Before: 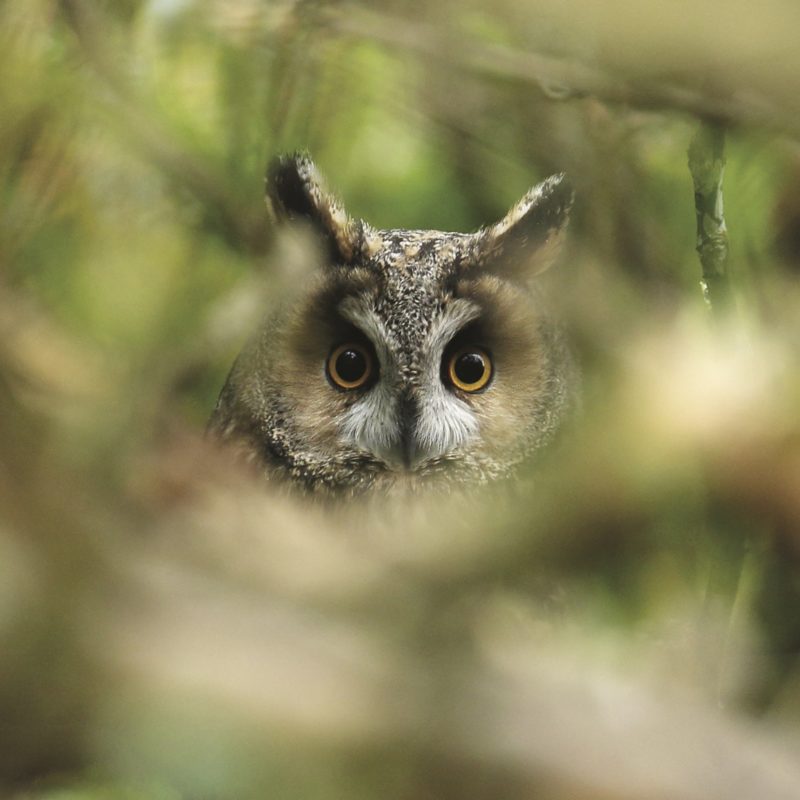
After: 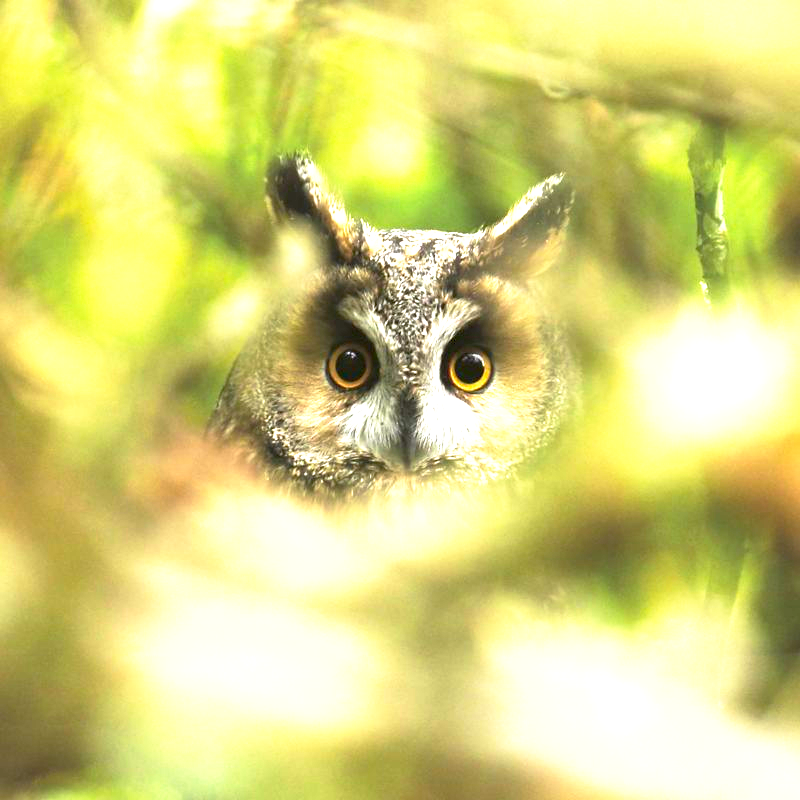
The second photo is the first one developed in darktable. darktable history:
base curve: curves: ch0 [(0.017, 0) (0.425, 0.441) (0.844, 0.933) (1, 1)], preserve colors none
color correction: saturation 1.32
exposure: black level correction 0, exposure 1.55 EV, compensate exposure bias true, compensate highlight preservation false
